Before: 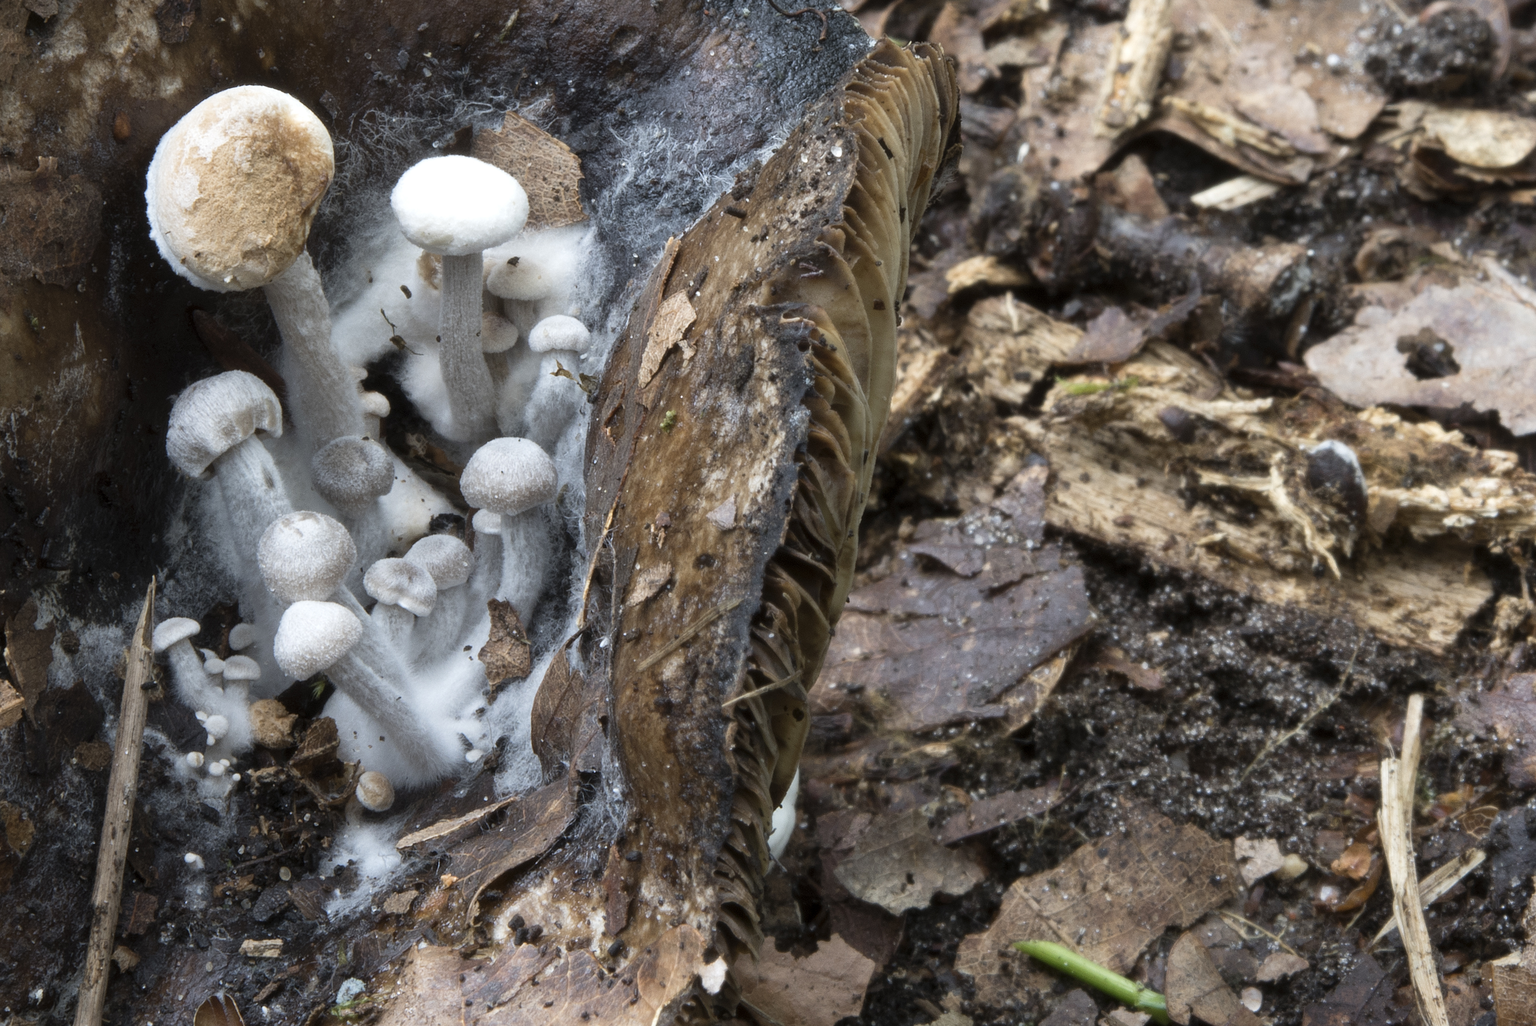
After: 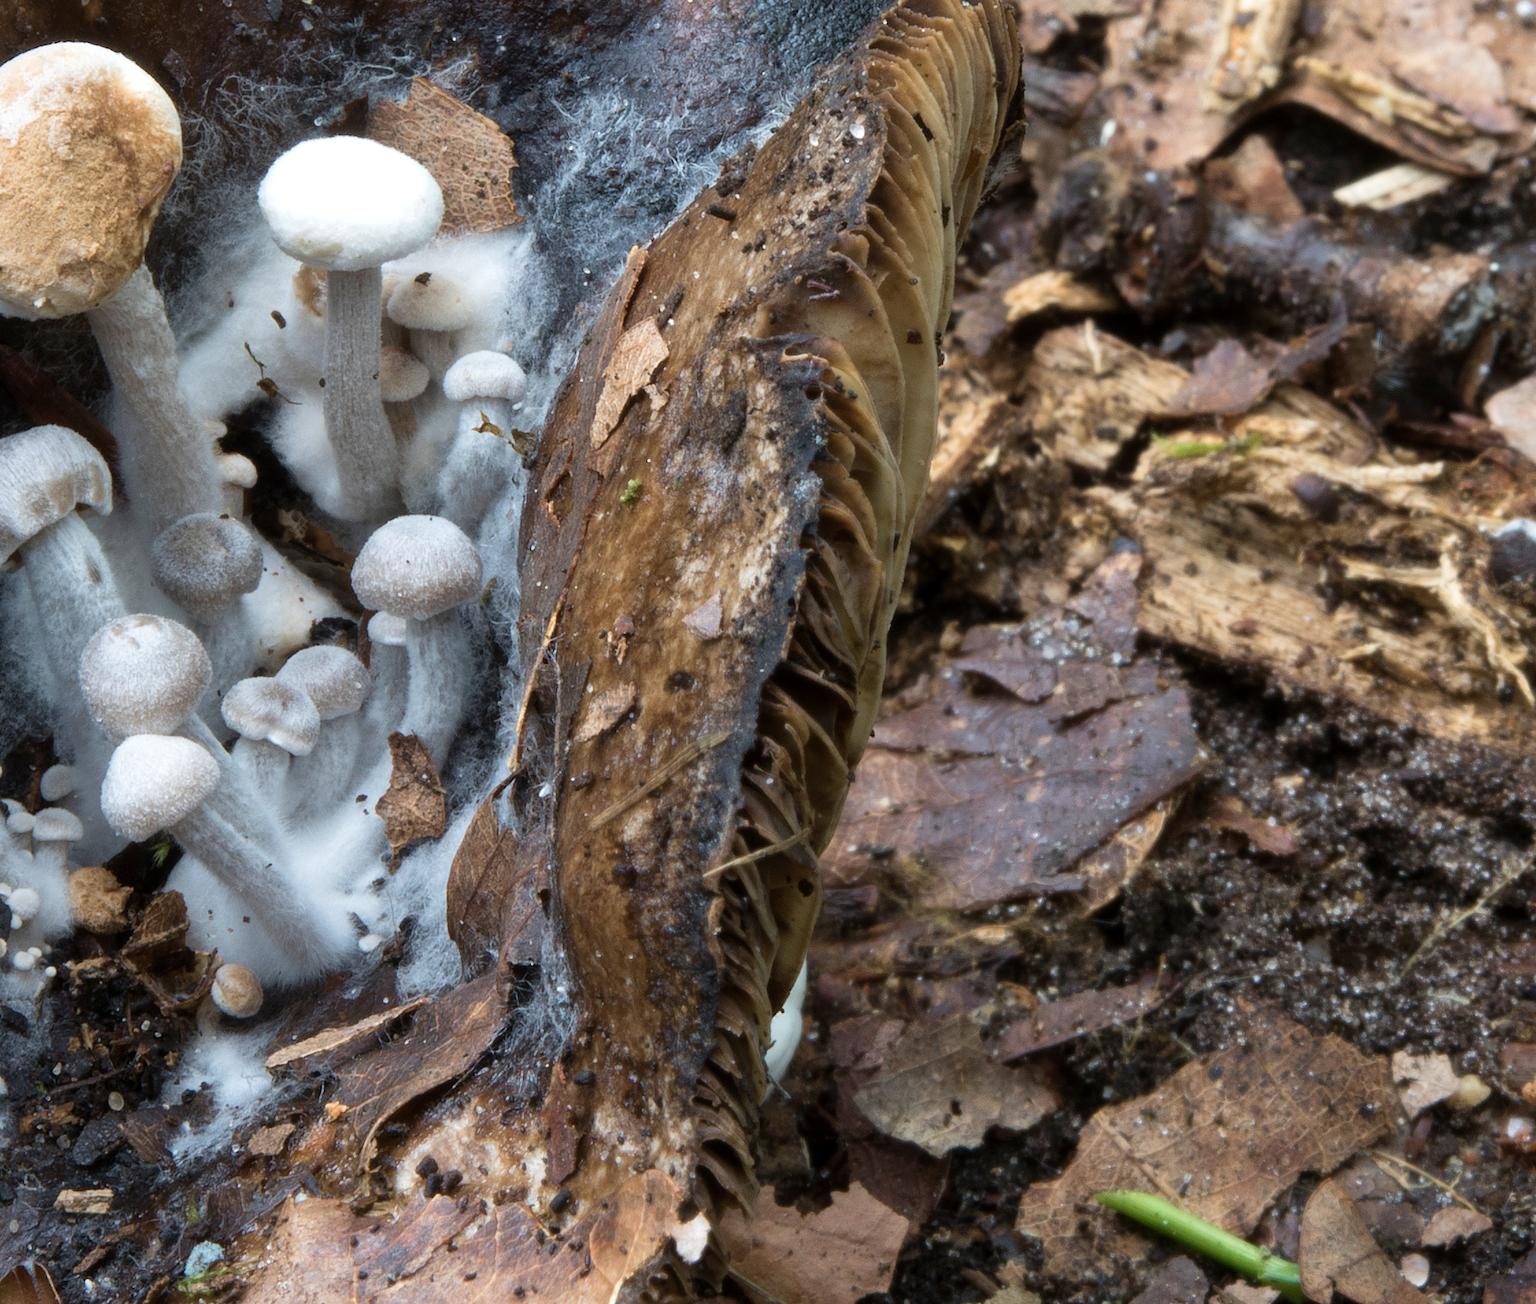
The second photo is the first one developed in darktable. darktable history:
velvia: on, module defaults
crop and rotate: left 12.974%, top 5.344%, right 12.596%
